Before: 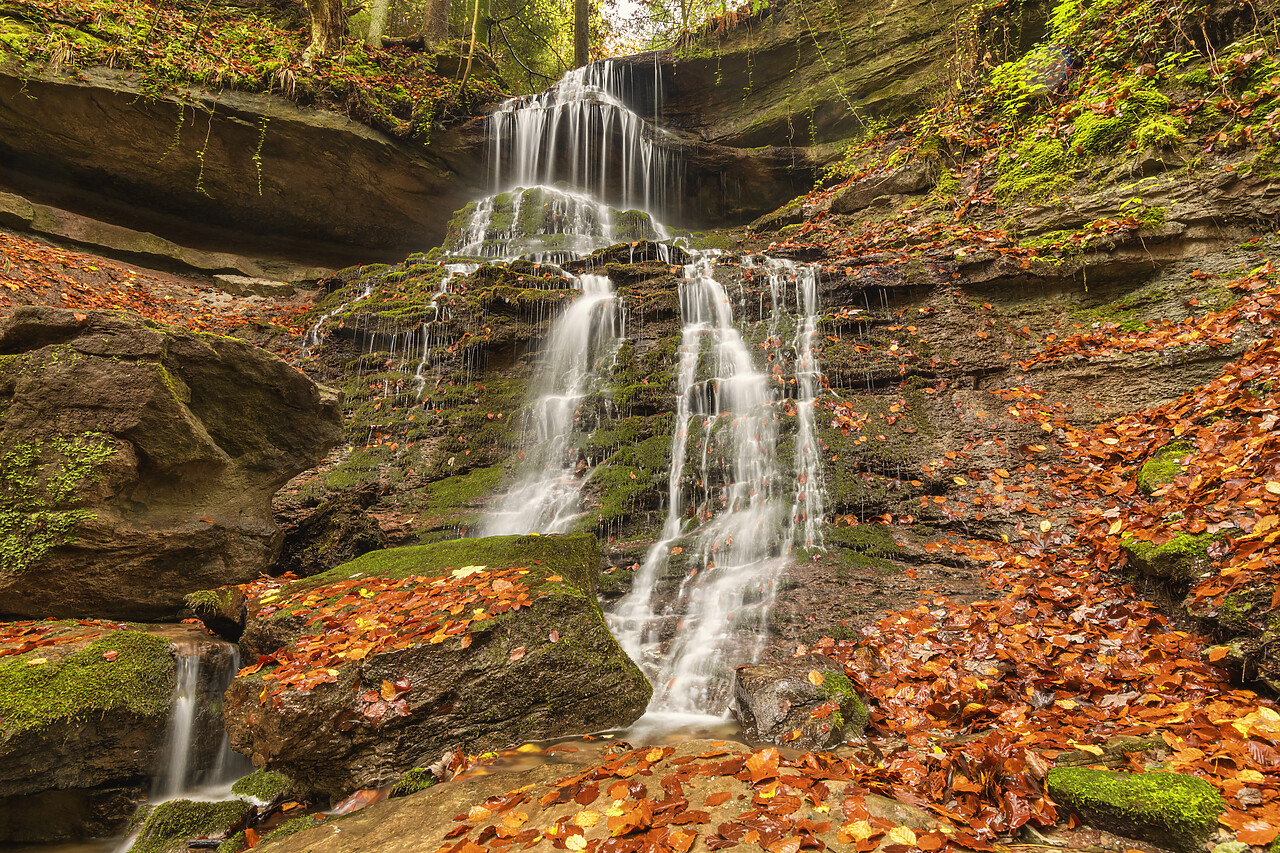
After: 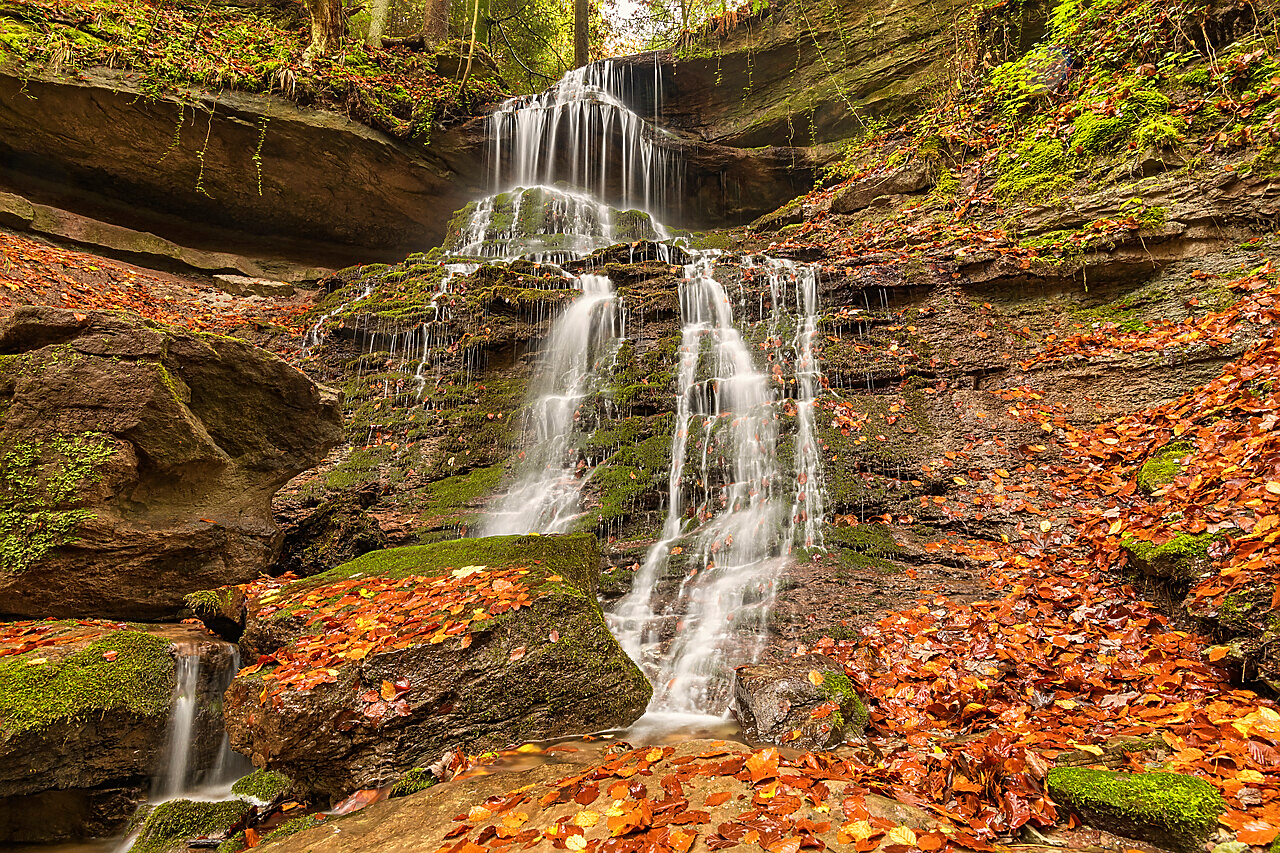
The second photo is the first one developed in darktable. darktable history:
color correction: highlights a* 0.068, highlights b* -0.759
sharpen: on, module defaults
